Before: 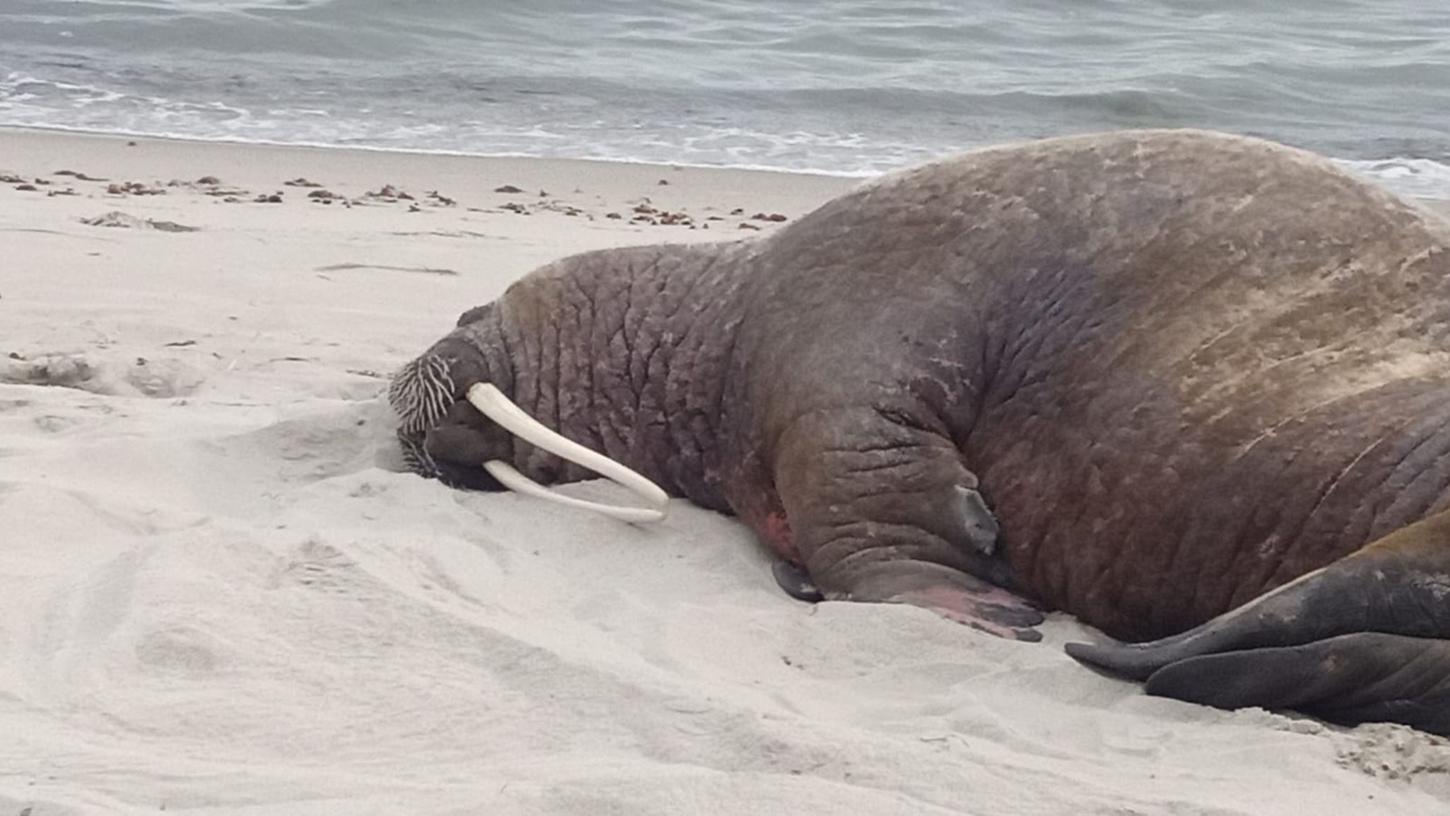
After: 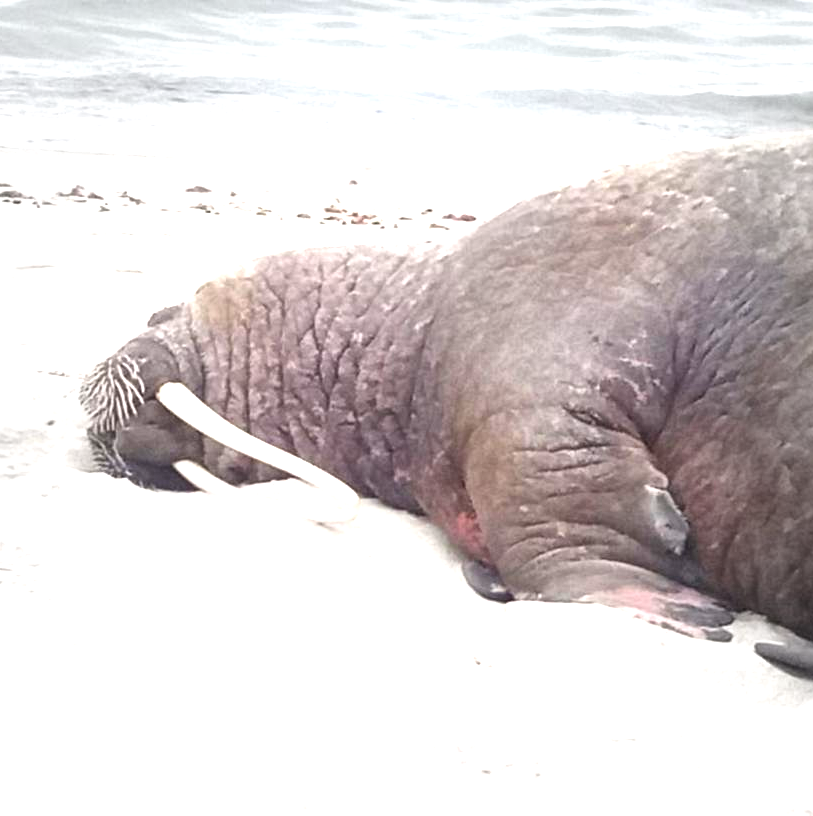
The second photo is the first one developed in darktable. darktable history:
vignetting: fall-off start 68.76%, fall-off radius 30.1%, brightness -0.295, width/height ratio 0.993, shape 0.852
crop: left 21.407%, right 22.523%
exposure: black level correction 0, exposure 1.743 EV, compensate highlight preservation false
